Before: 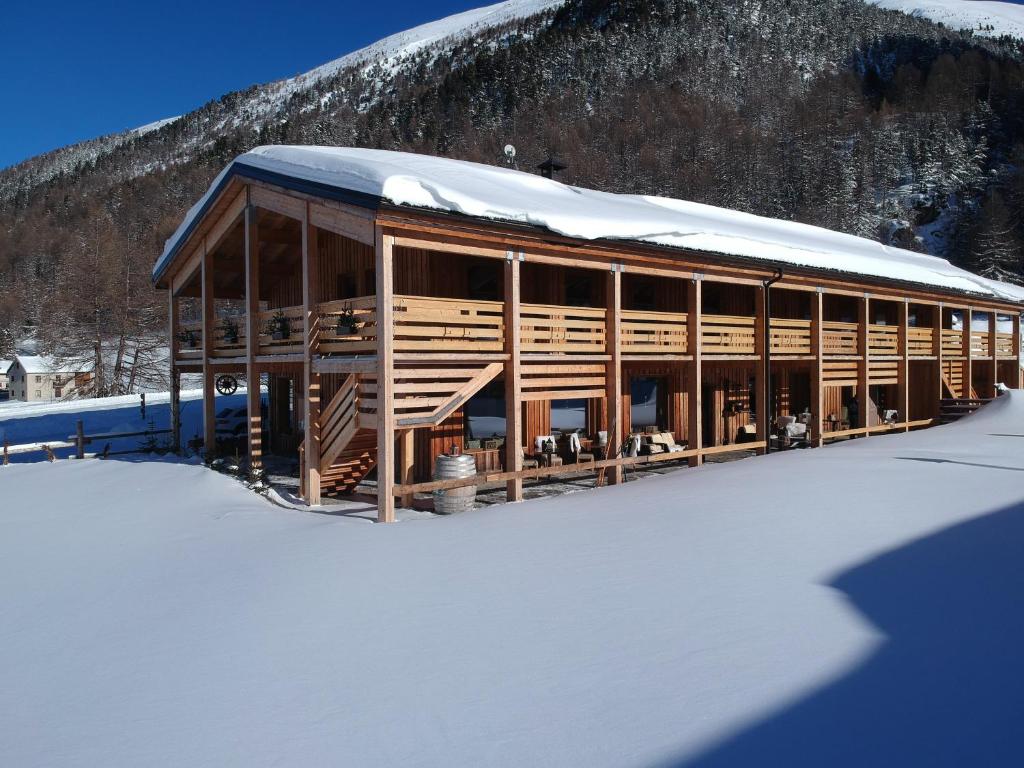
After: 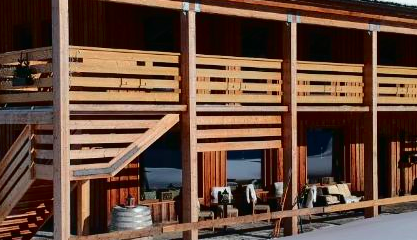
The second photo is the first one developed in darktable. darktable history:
tone curve: curves: ch0 [(0, 0) (0.181, 0.087) (0.498, 0.485) (0.78, 0.742) (0.993, 0.954)]; ch1 [(0, 0) (0.311, 0.149) (0.395, 0.349) (0.488, 0.477) (0.612, 0.641) (1, 1)]; ch2 [(0, 0) (0.5, 0.5) (0.638, 0.667) (1, 1)], color space Lab, independent channels, preserve colors none
crop: left 31.676%, top 32.427%, right 27.596%, bottom 36.284%
